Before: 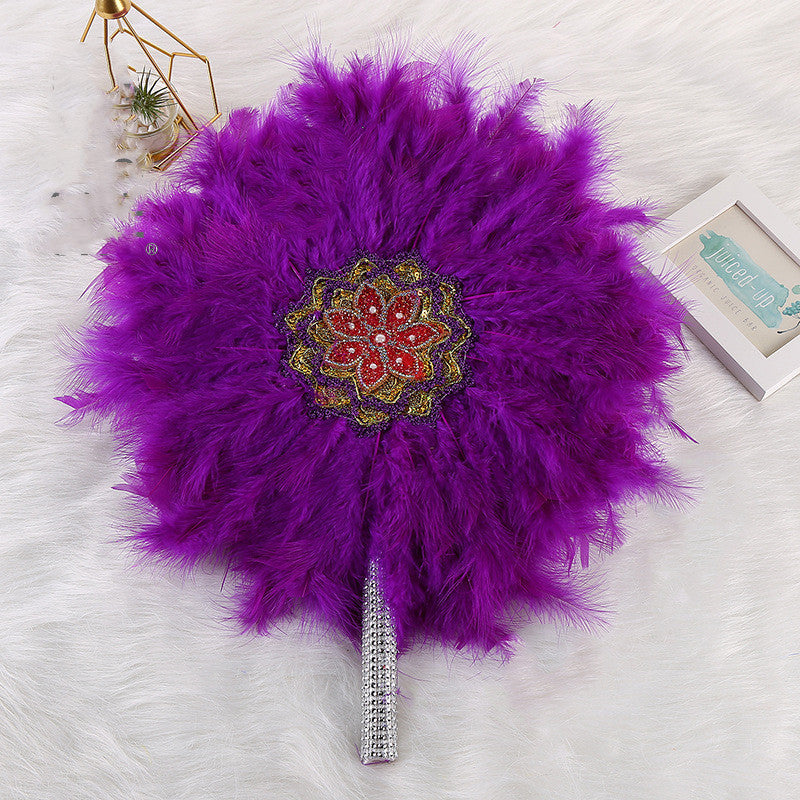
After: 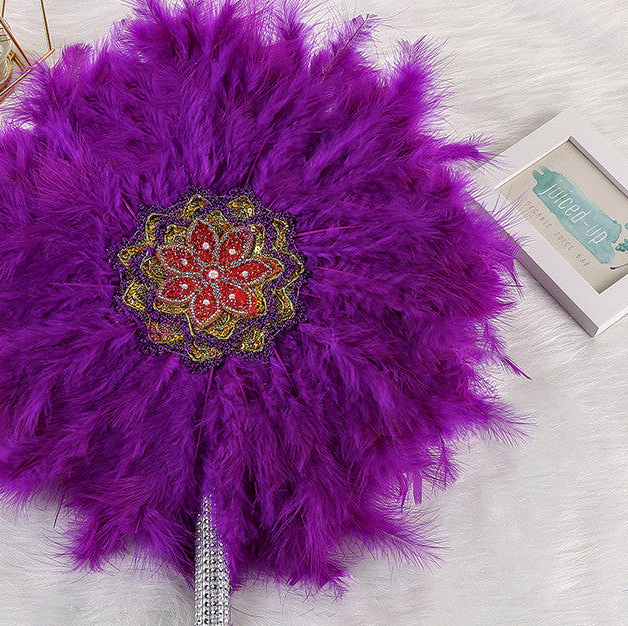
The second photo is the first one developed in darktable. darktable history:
crop and rotate: left 20.987%, top 8.04%, right 0.473%, bottom 13.63%
local contrast: on, module defaults
